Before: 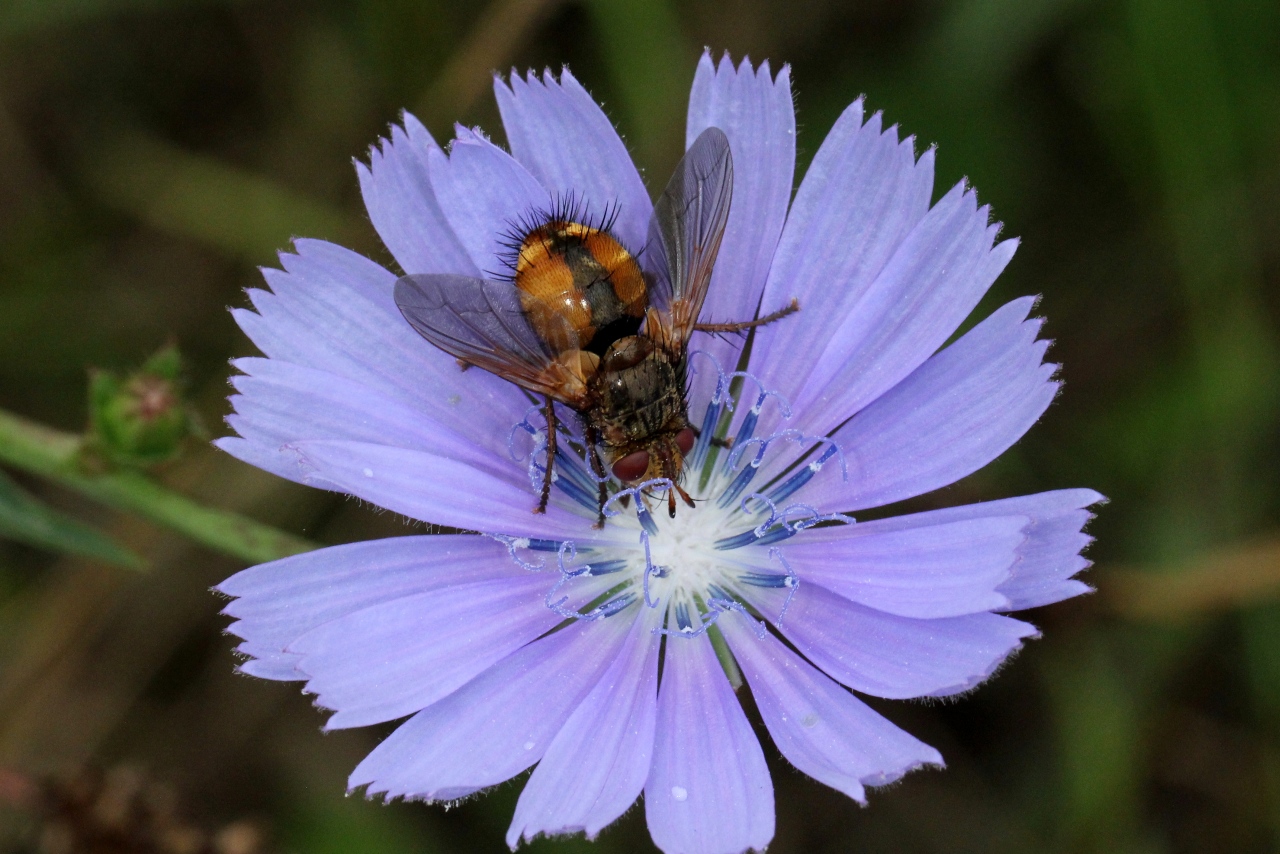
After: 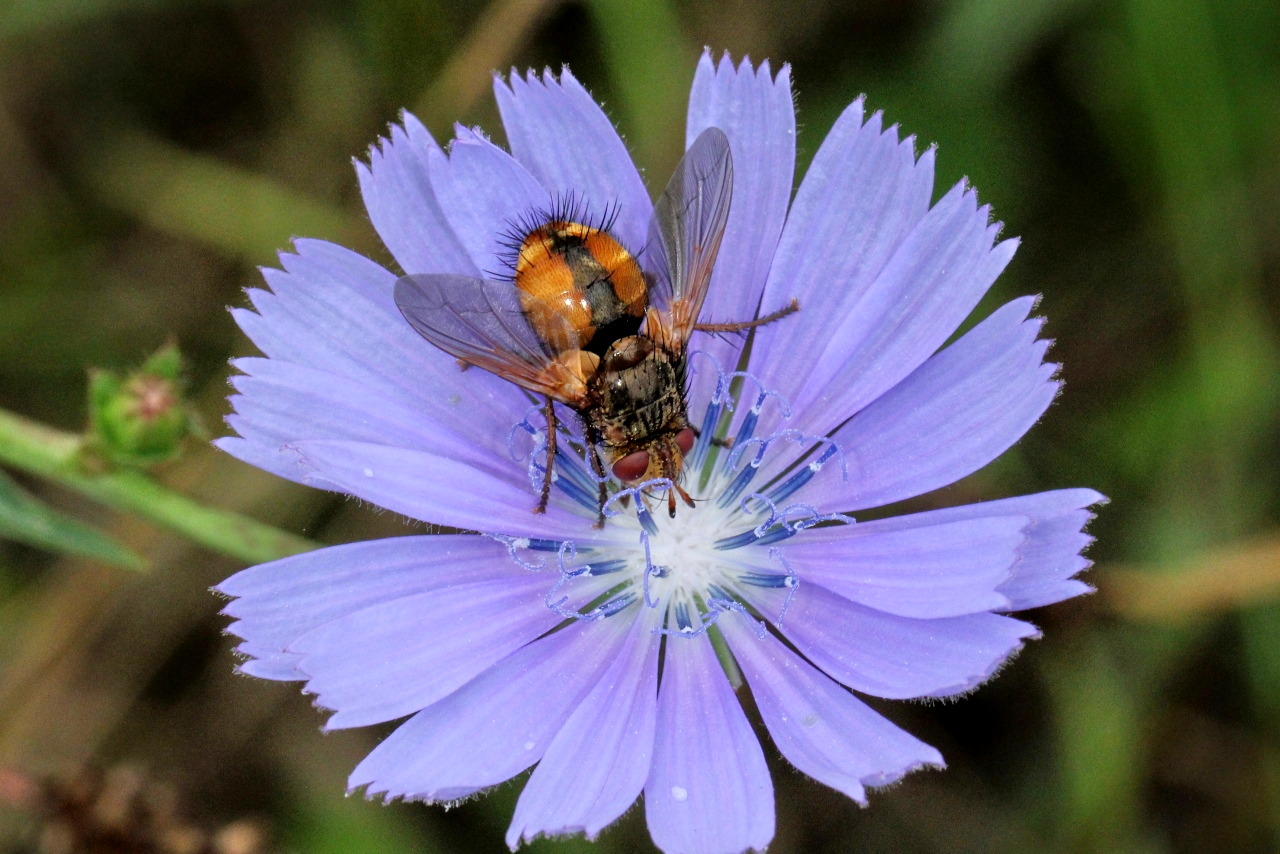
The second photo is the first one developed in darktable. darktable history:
white balance: red 1.004, blue 1.024
color balance: mode lift, gamma, gain (sRGB), lift [0.97, 1, 1, 1], gamma [1.03, 1, 1, 1]
tone equalizer: -7 EV 0.15 EV, -6 EV 0.6 EV, -5 EV 1.15 EV, -4 EV 1.33 EV, -3 EV 1.15 EV, -2 EV 0.6 EV, -1 EV 0.15 EV, mask exposure compensation -0.5 EV
